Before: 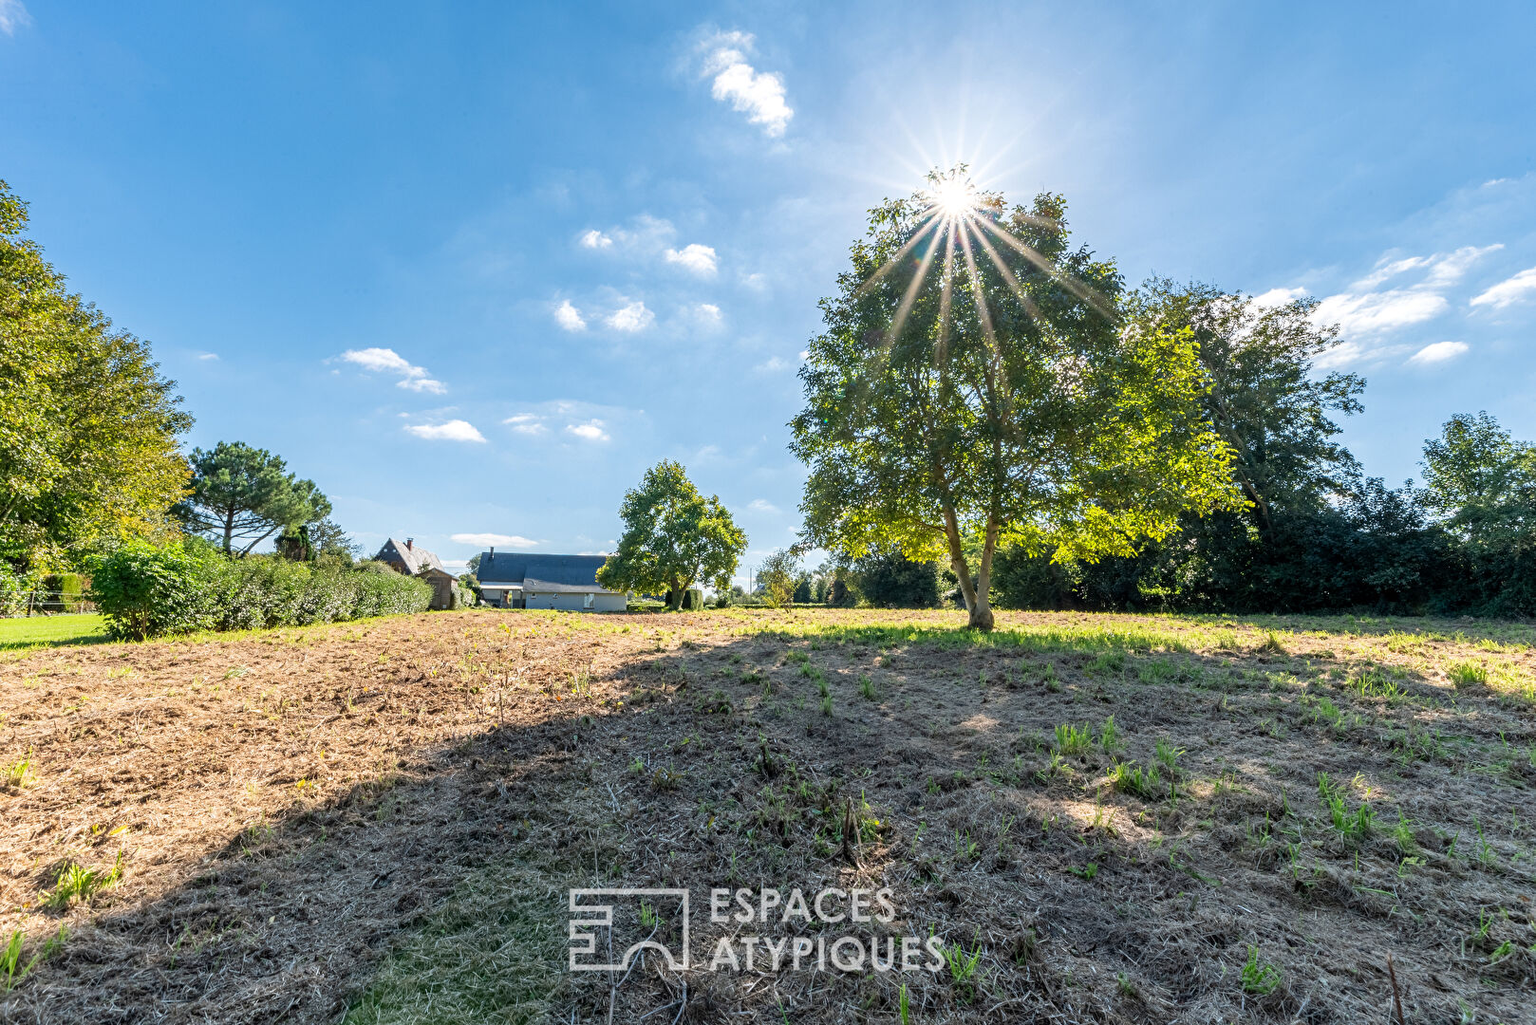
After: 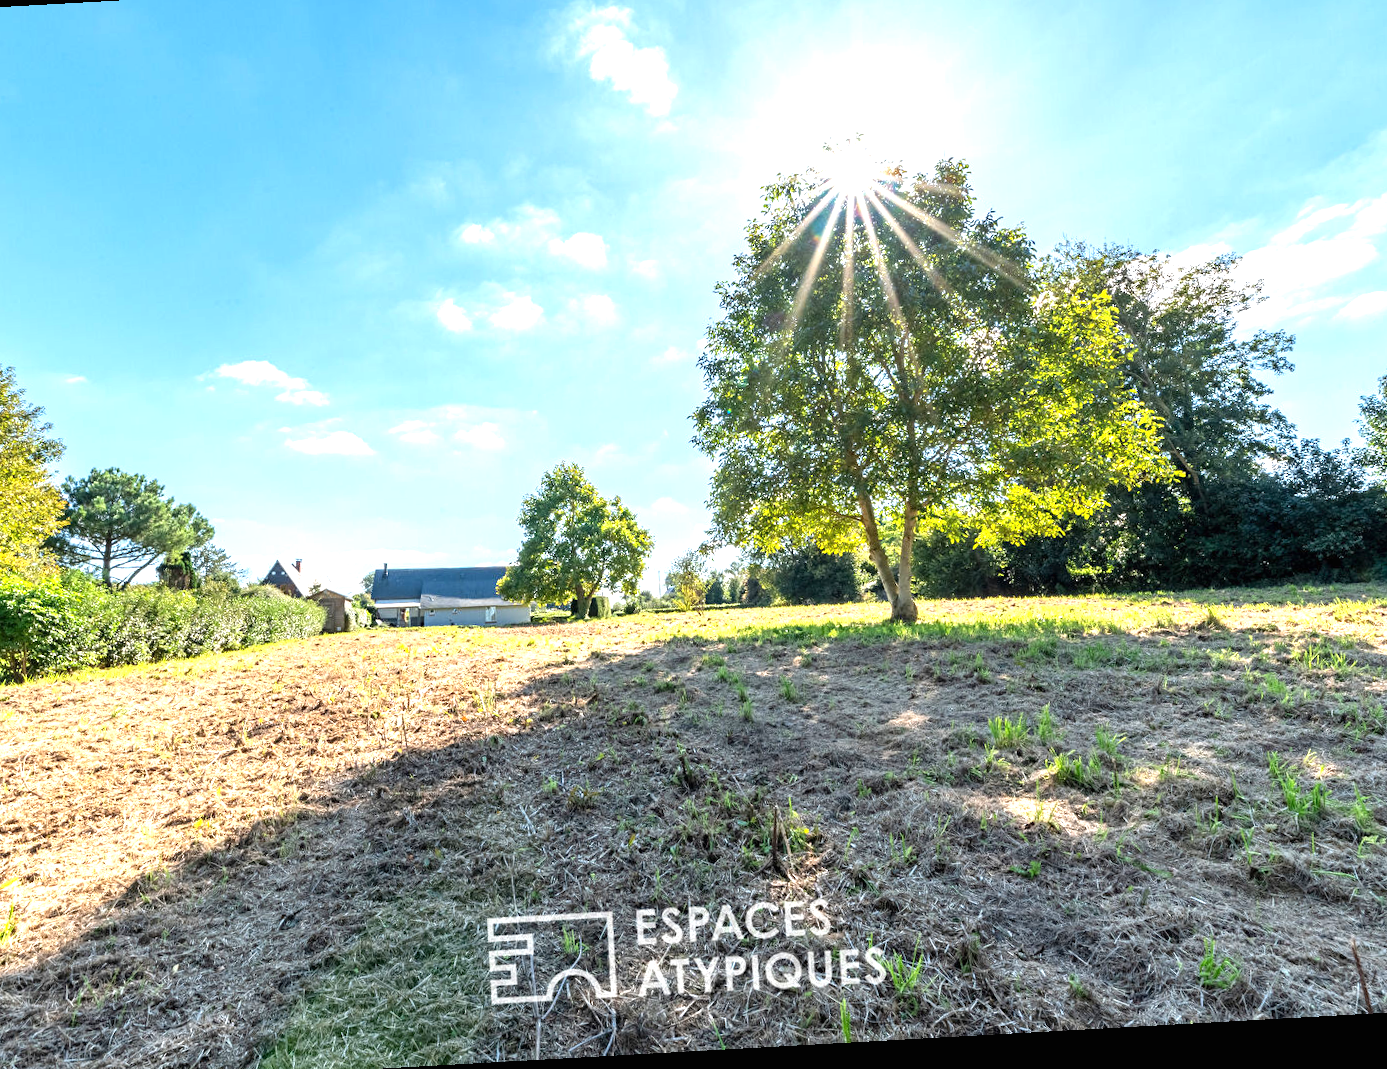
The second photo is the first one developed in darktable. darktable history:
exposure: black level correction 0, exposure 0.9 EV, compensate highlight preservation false
crop: left 9.807%, top 6.259%, right 7.334%, bottom 2.177%
rotate and perspective: rotation -3.18°, automatic cropping off
